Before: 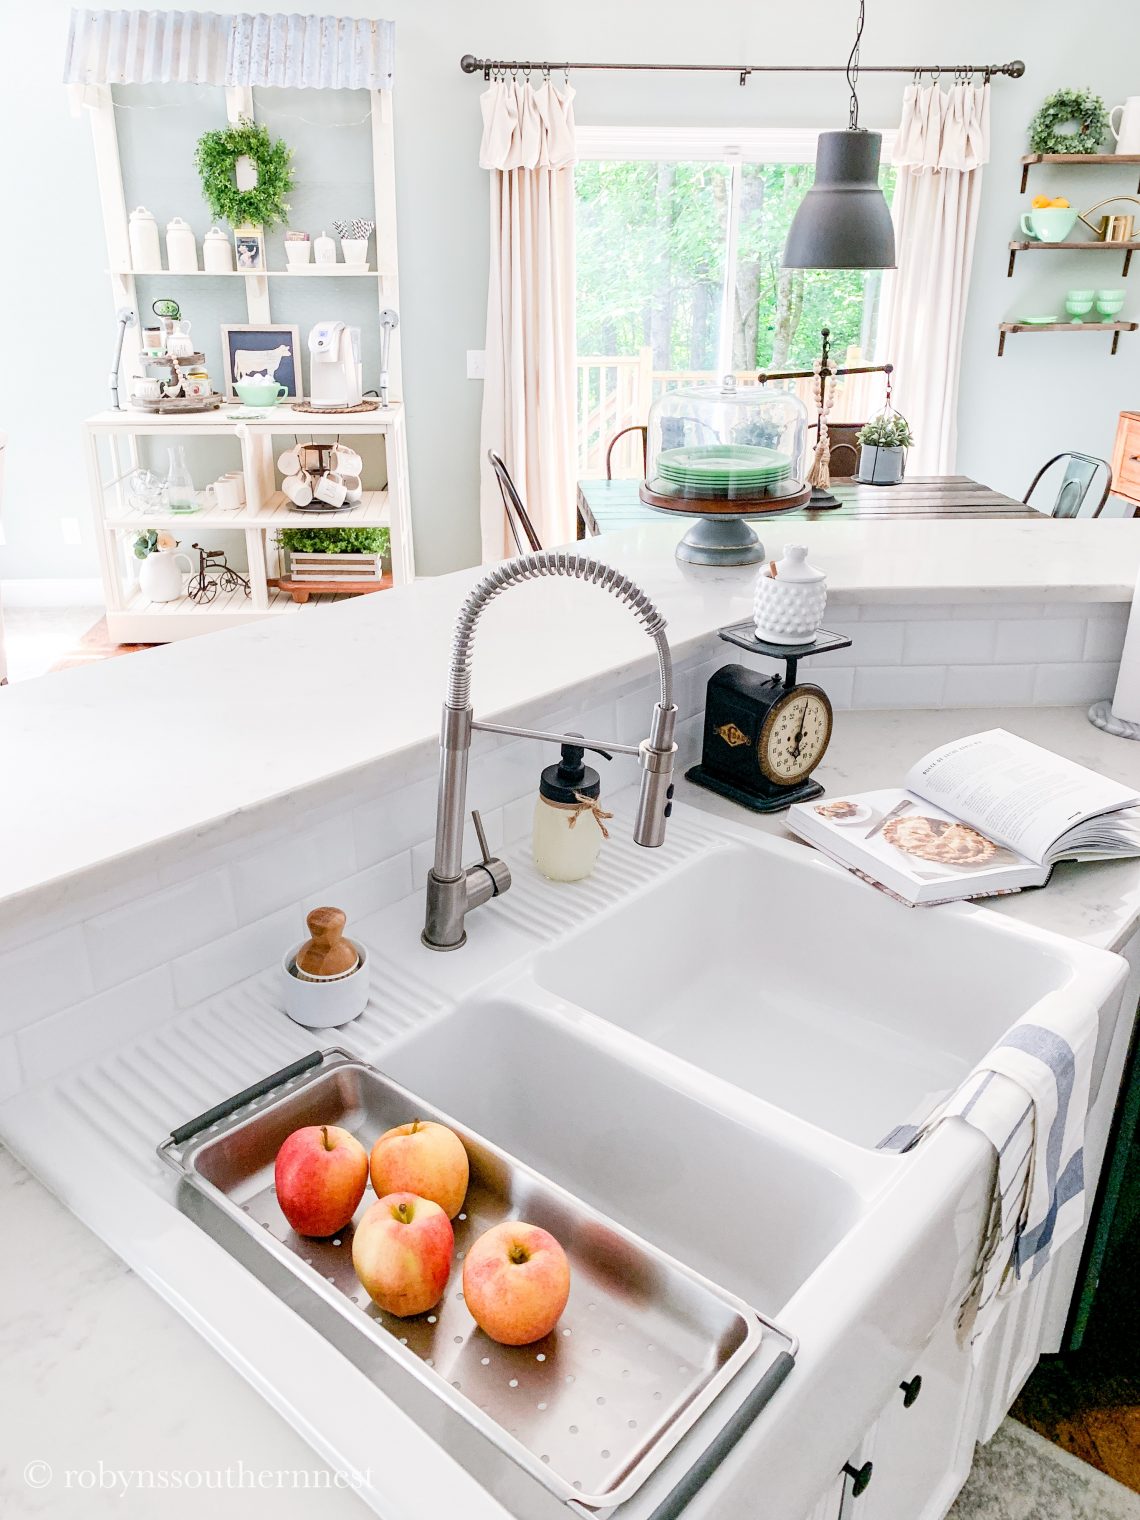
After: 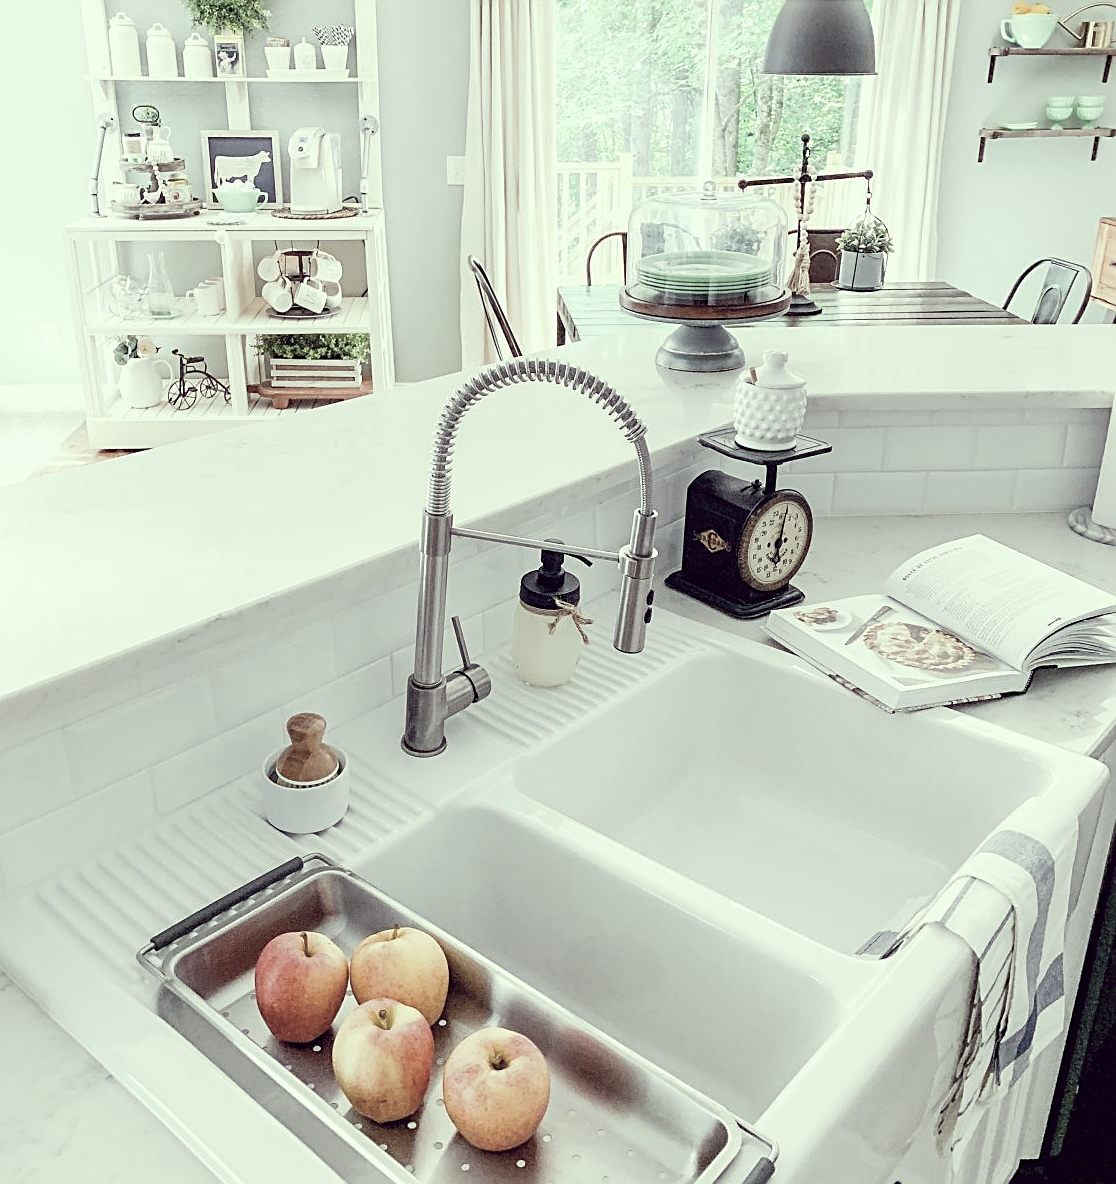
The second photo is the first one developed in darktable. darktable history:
exposure: black level correction 0.001, compensate highlight preservation false
crop and rotate: left 1.814%, top 12.818%, right 0.25%, bottom 9.225%
sharpen: on, module defaults
color correction: highlights a* -20.17, highlights b* 20.27, shadows a* 20.03, shadows b* -20.46, saturation 0.43
